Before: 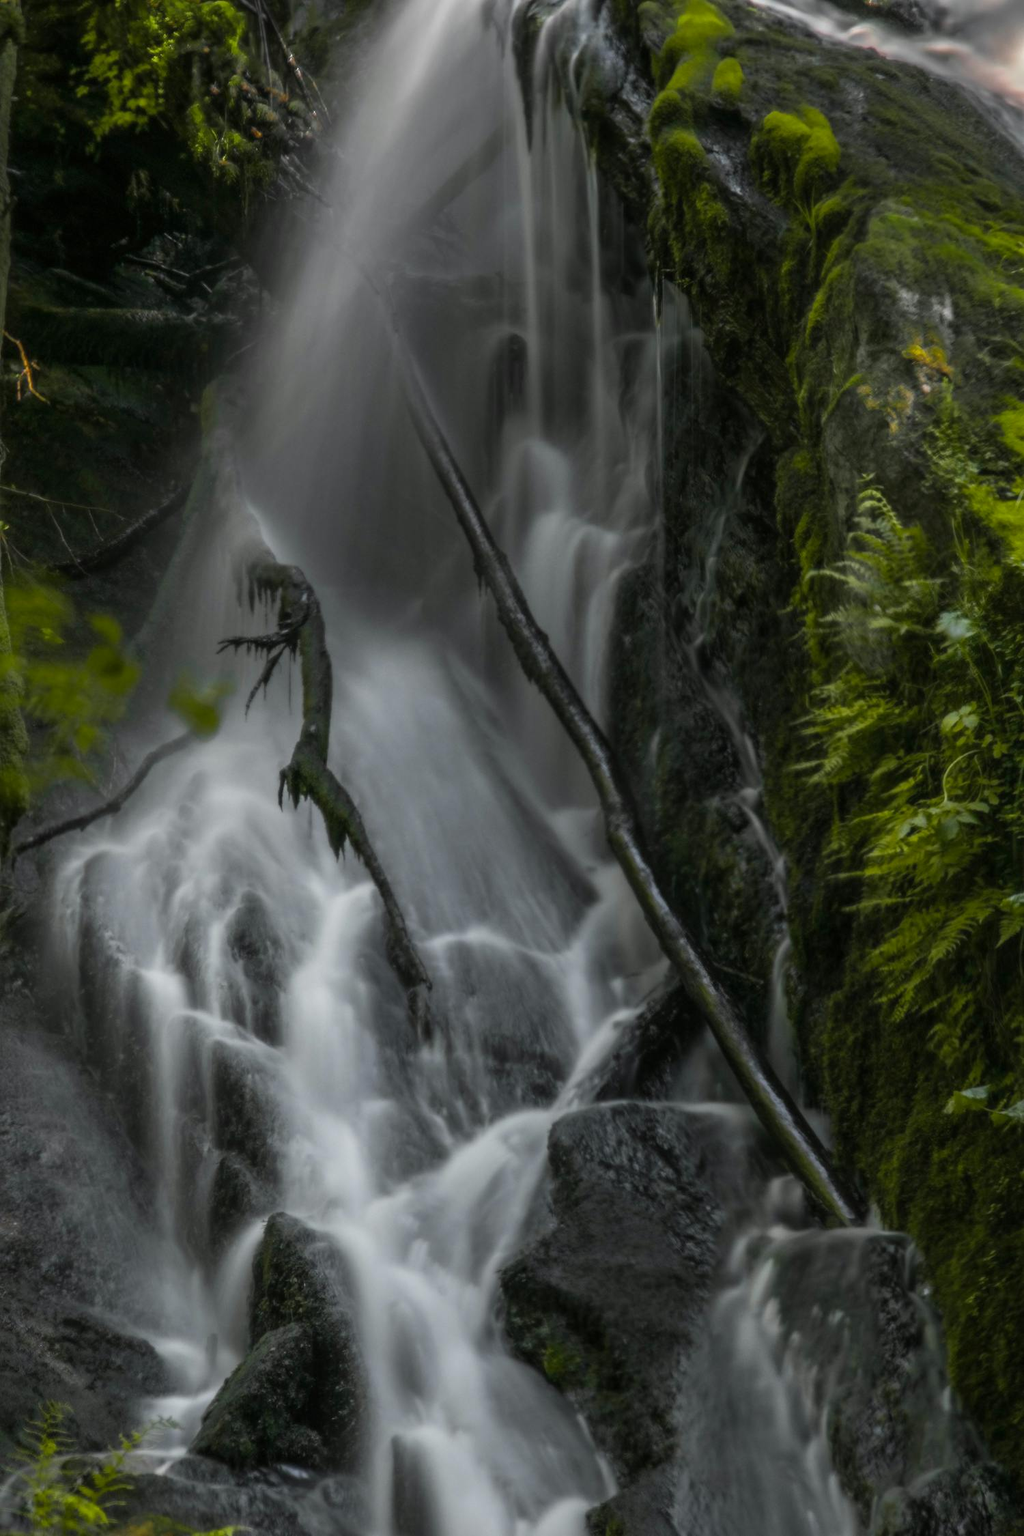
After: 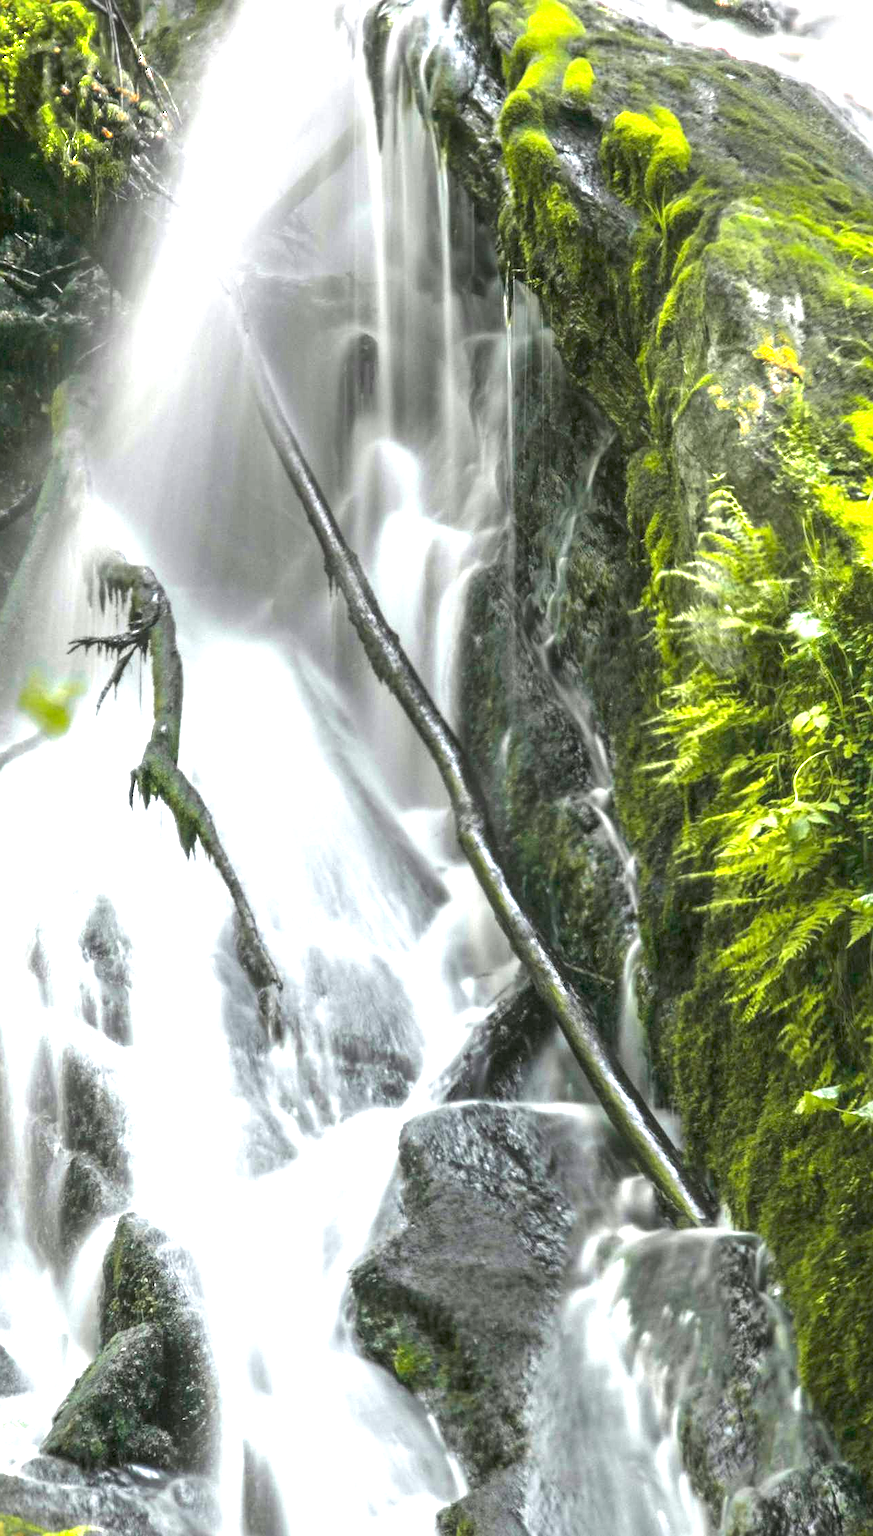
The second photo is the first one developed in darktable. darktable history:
crop and rotate: left 14.717%
sharpen: on, module defaults
exposure: exposure 2.93 EV, compensate exposure bias true, compensate highlight preservation false
